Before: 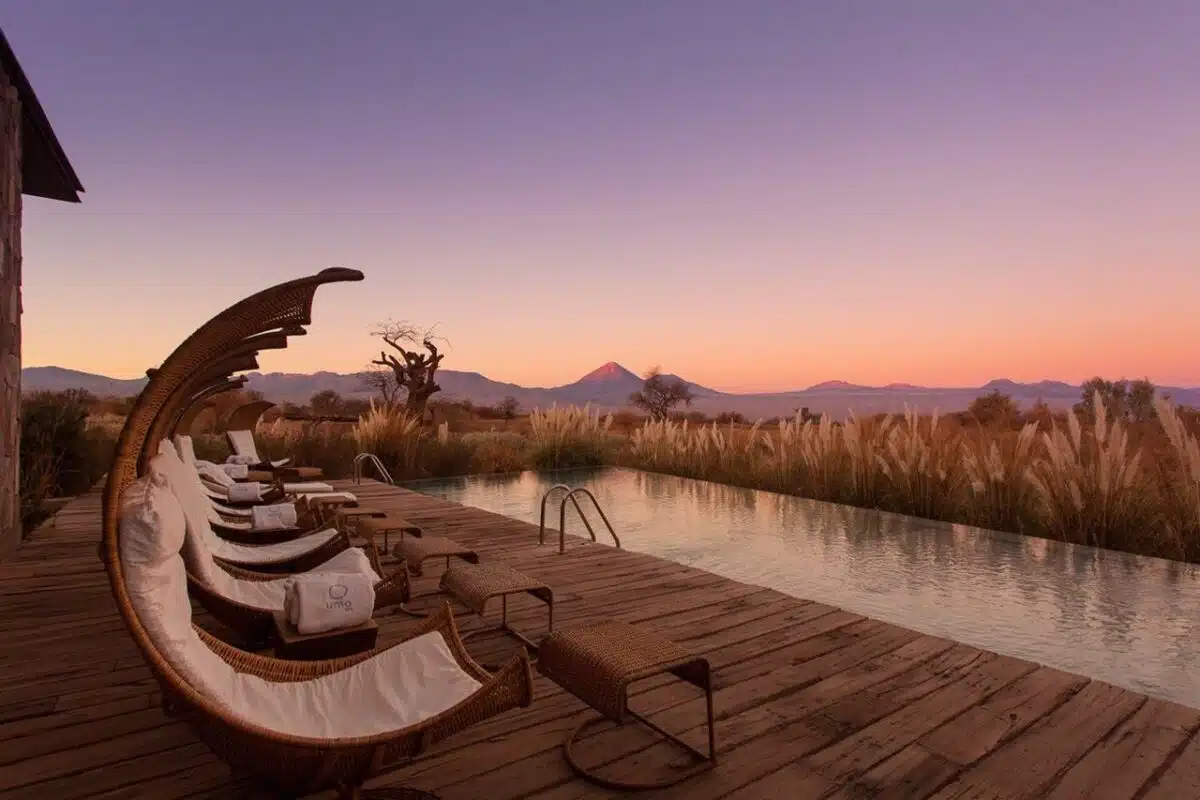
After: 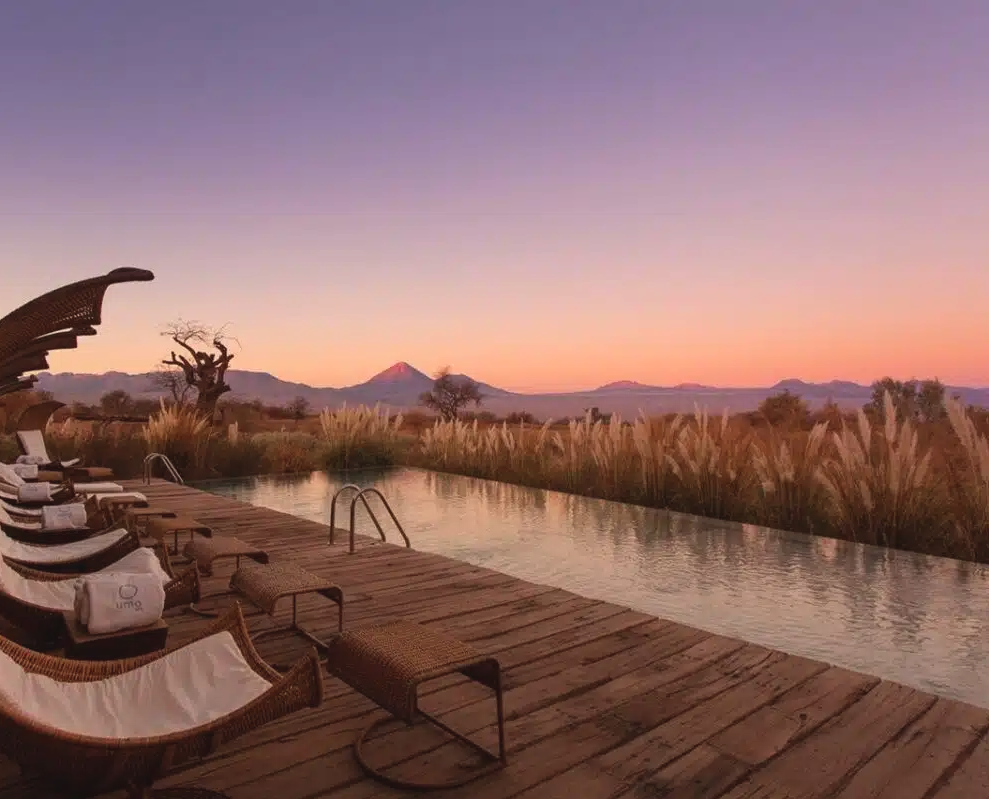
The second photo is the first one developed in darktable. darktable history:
crop: left 17.582%, bottom 0.031%
exposure: black level correction -0.005, exposure 0.054 EV, compensate highlight preservation false
